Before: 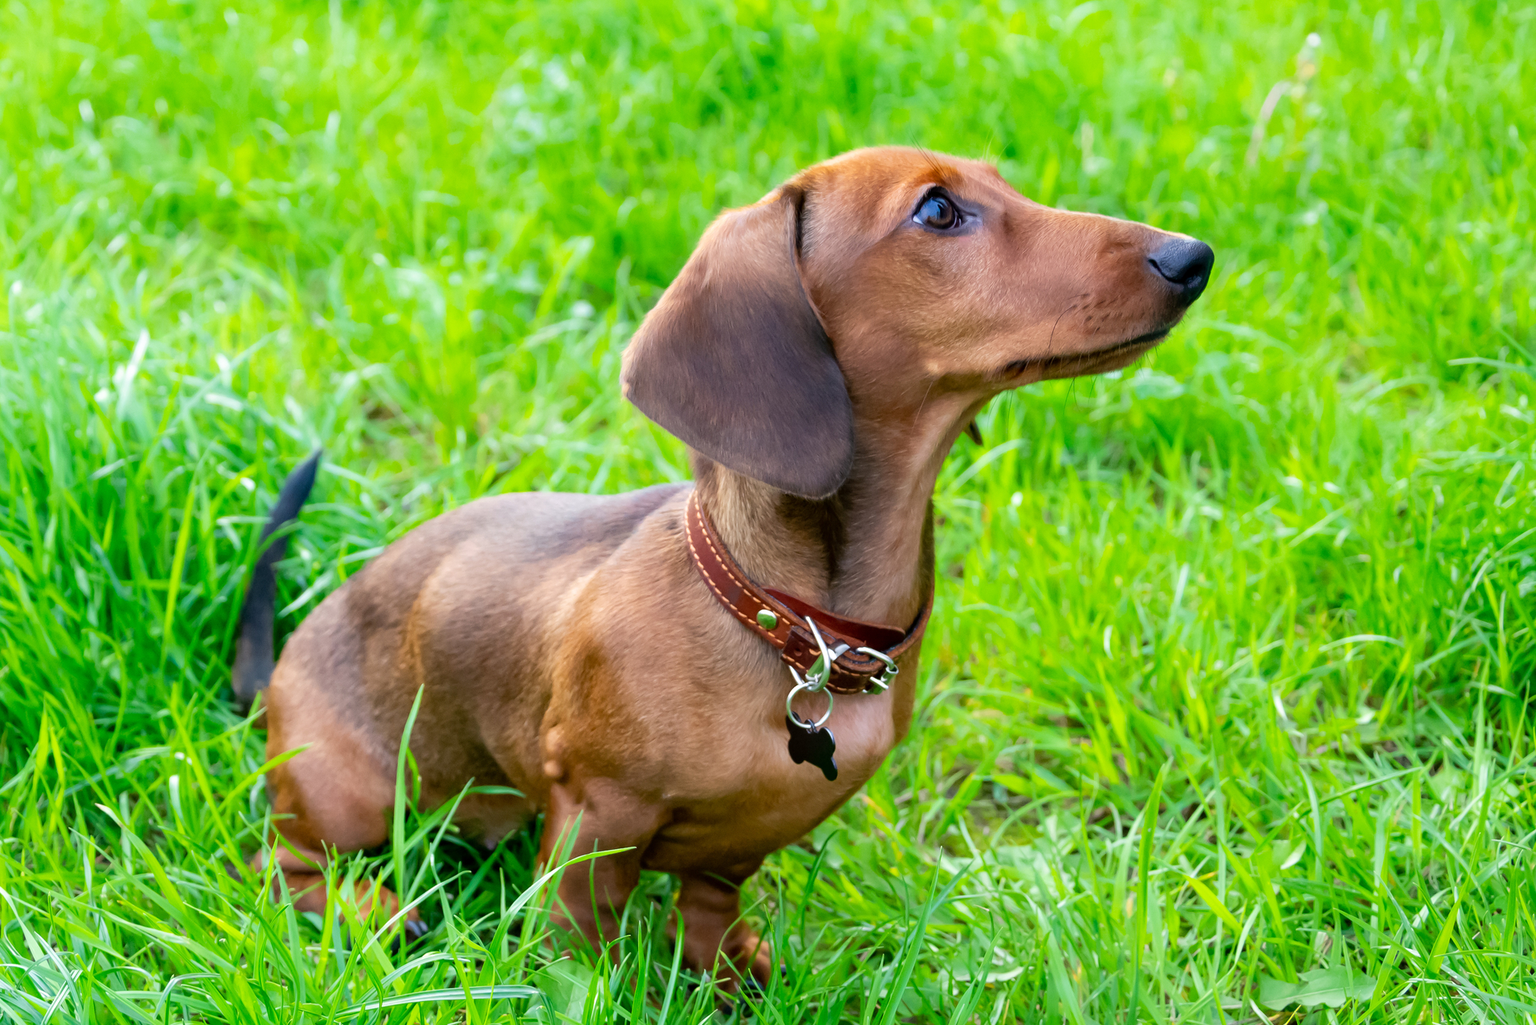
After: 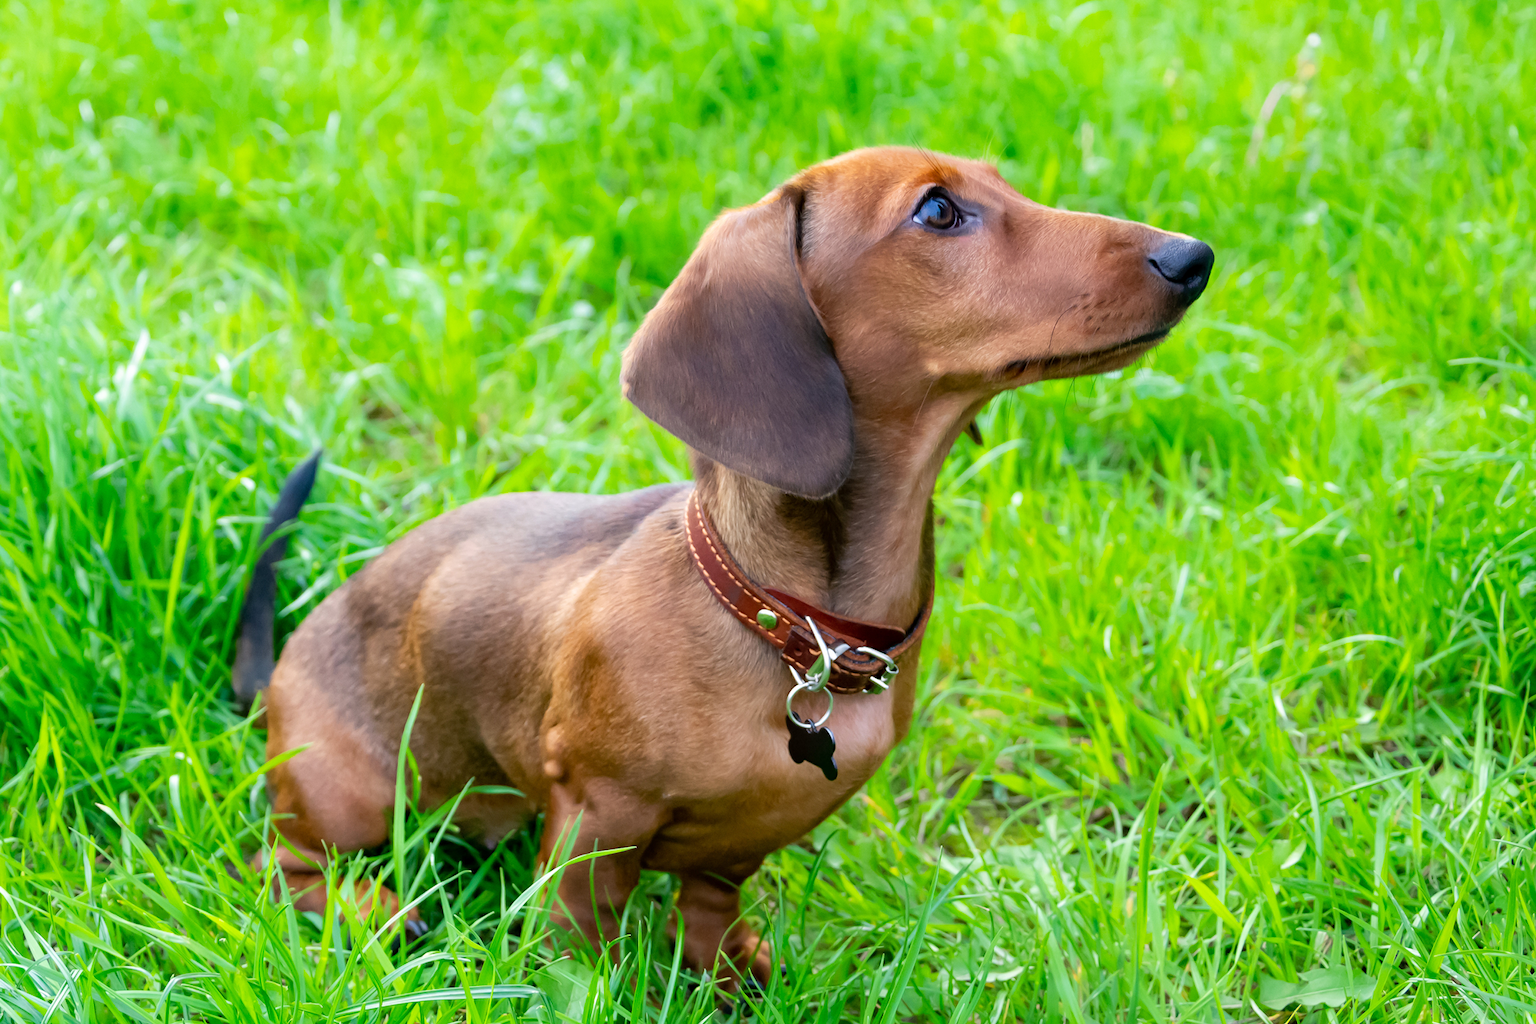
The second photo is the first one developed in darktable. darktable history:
color balance: on, module defaults
